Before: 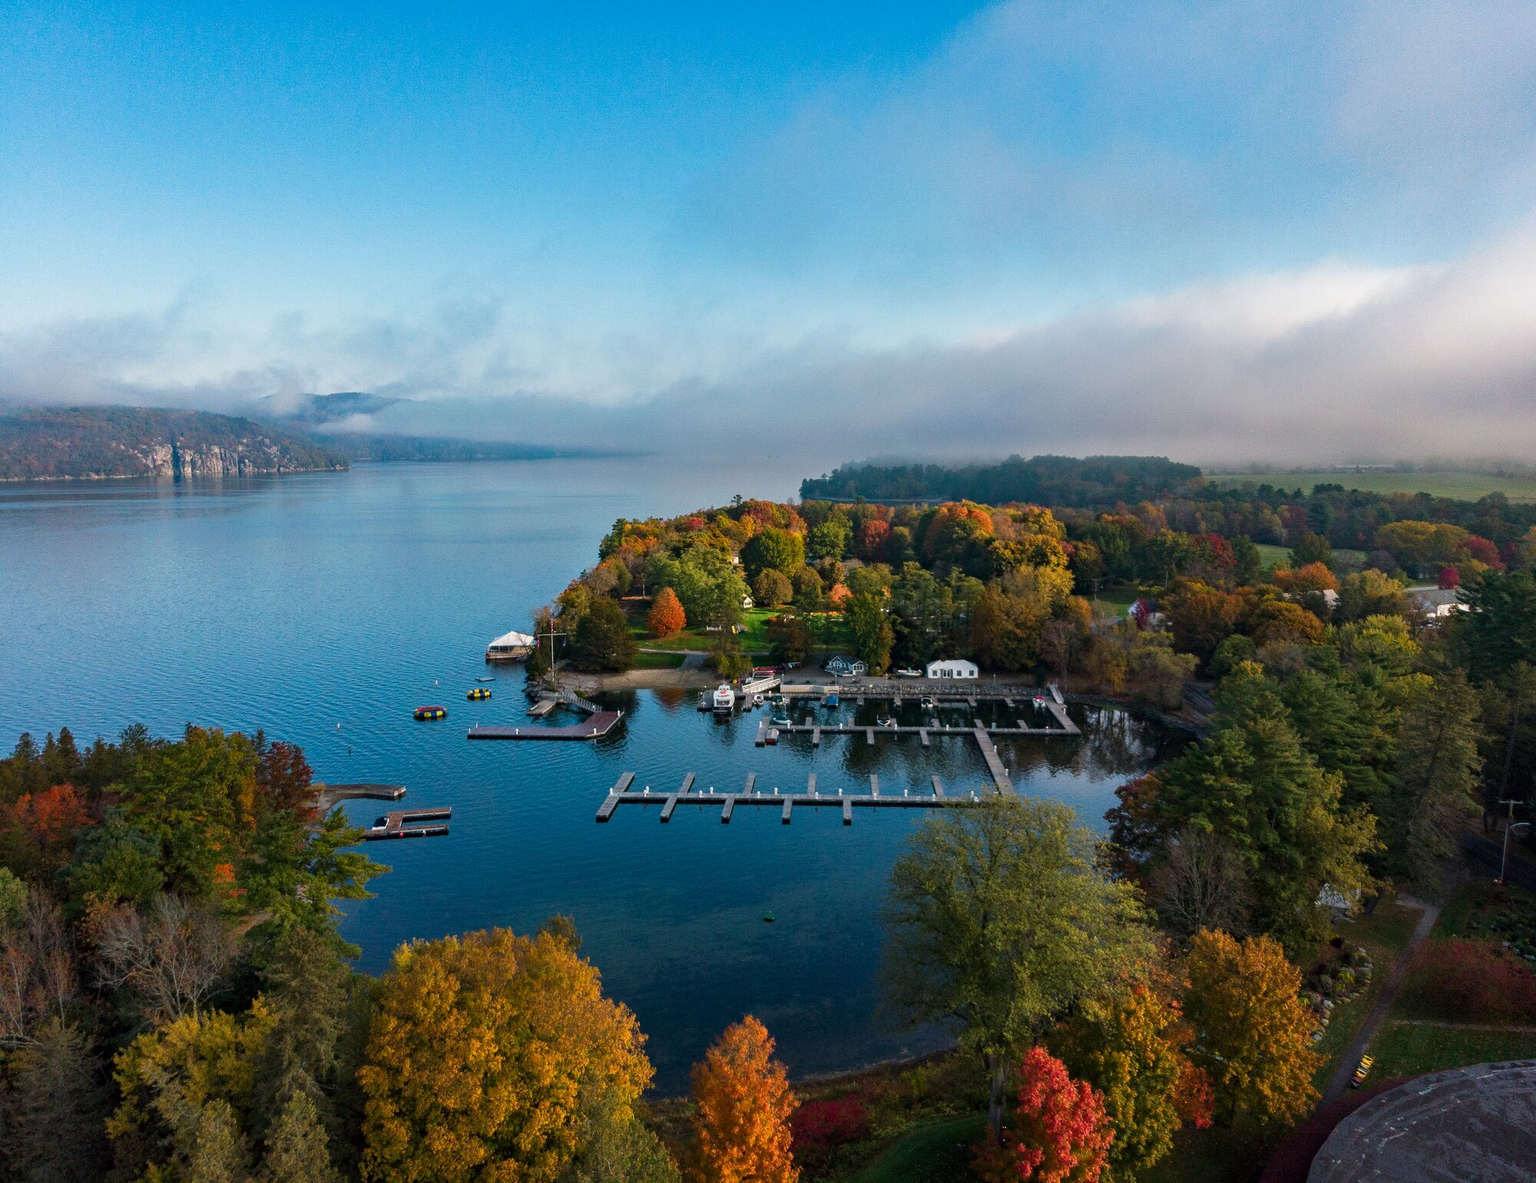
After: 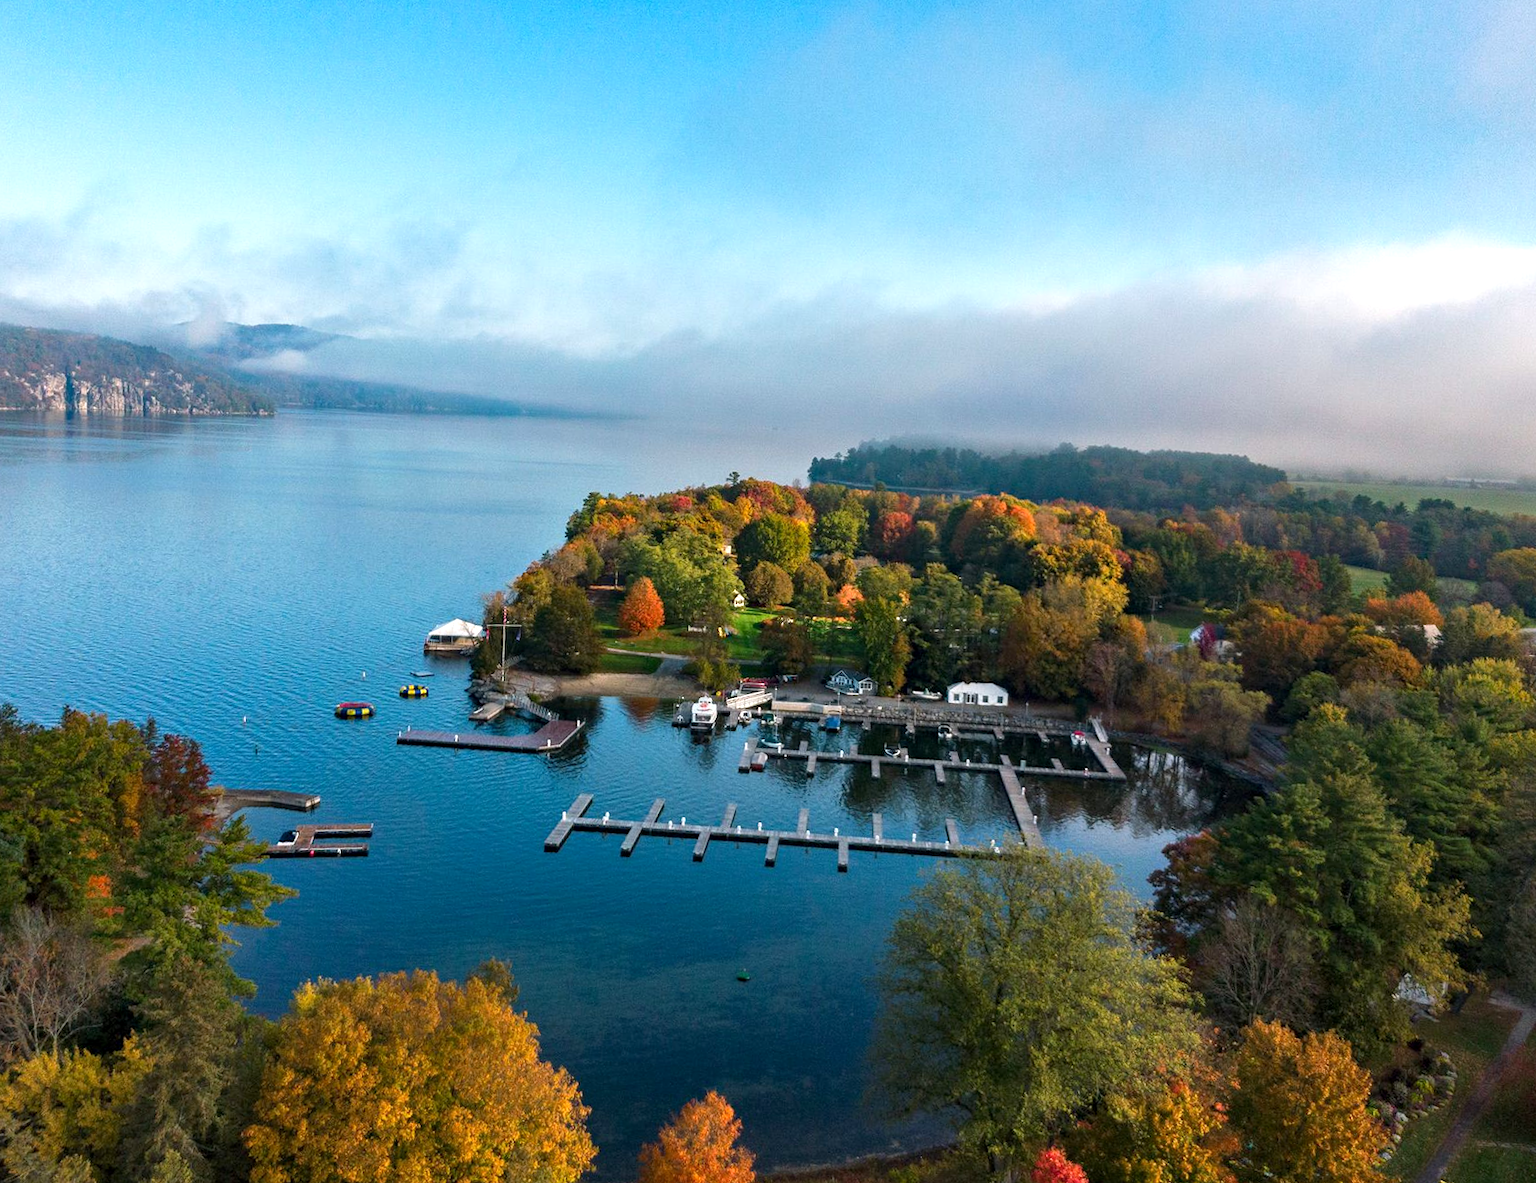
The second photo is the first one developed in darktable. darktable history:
crop and rotate: angle -3.27°, left 5.211%, top 5.211%, right 4.607%, bottom 4.607%
exposure: black level correction 0.001, exposure 0.5 EV, compensate exposure bias true, compensate highlight preservation false
